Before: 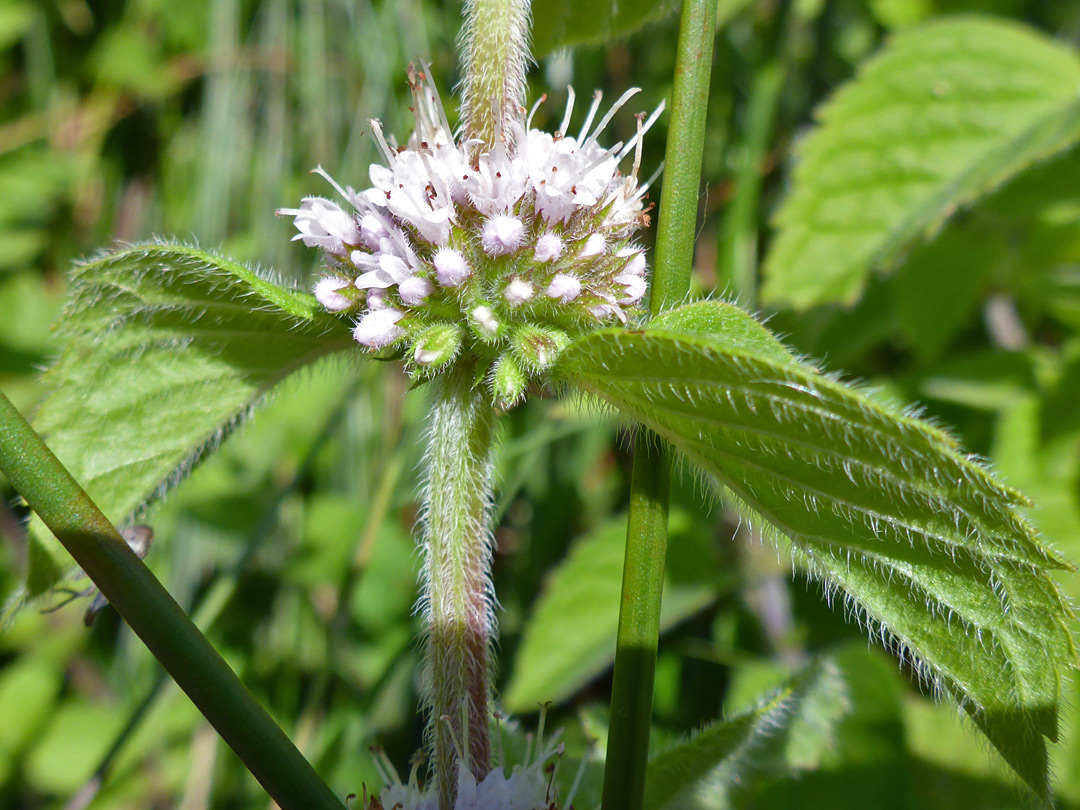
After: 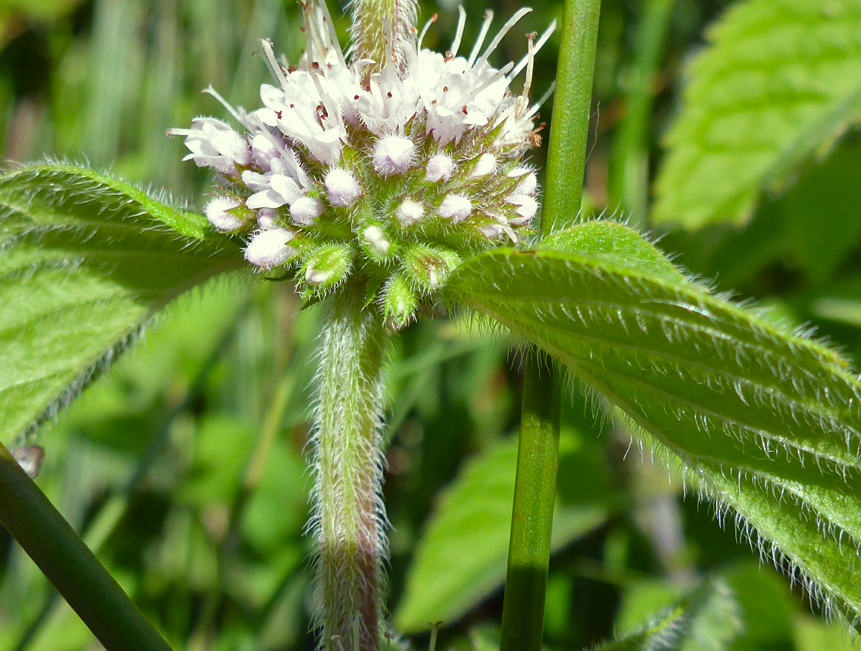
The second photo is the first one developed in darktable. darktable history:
color correction: highlights a* -5.82, highlights b* 10.8
exposure: compensate exposure bias true, compensate highlight preservation false
crop and rotate: left 10.171%, top 9.958%, right 10.072%, bottom 9.653%
